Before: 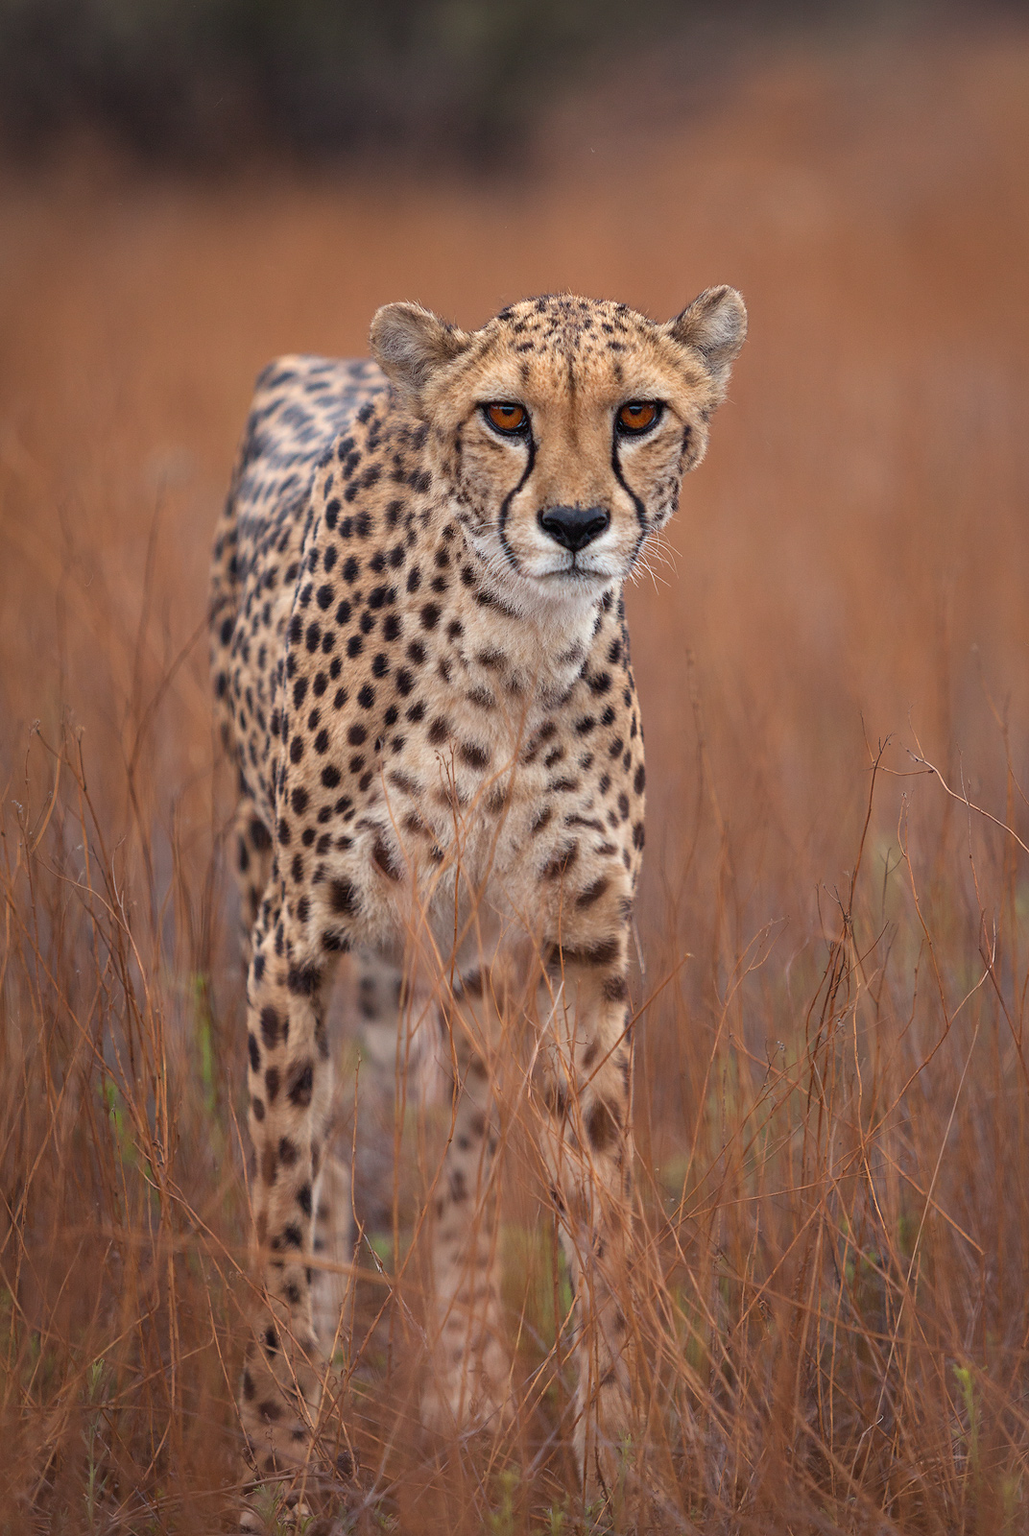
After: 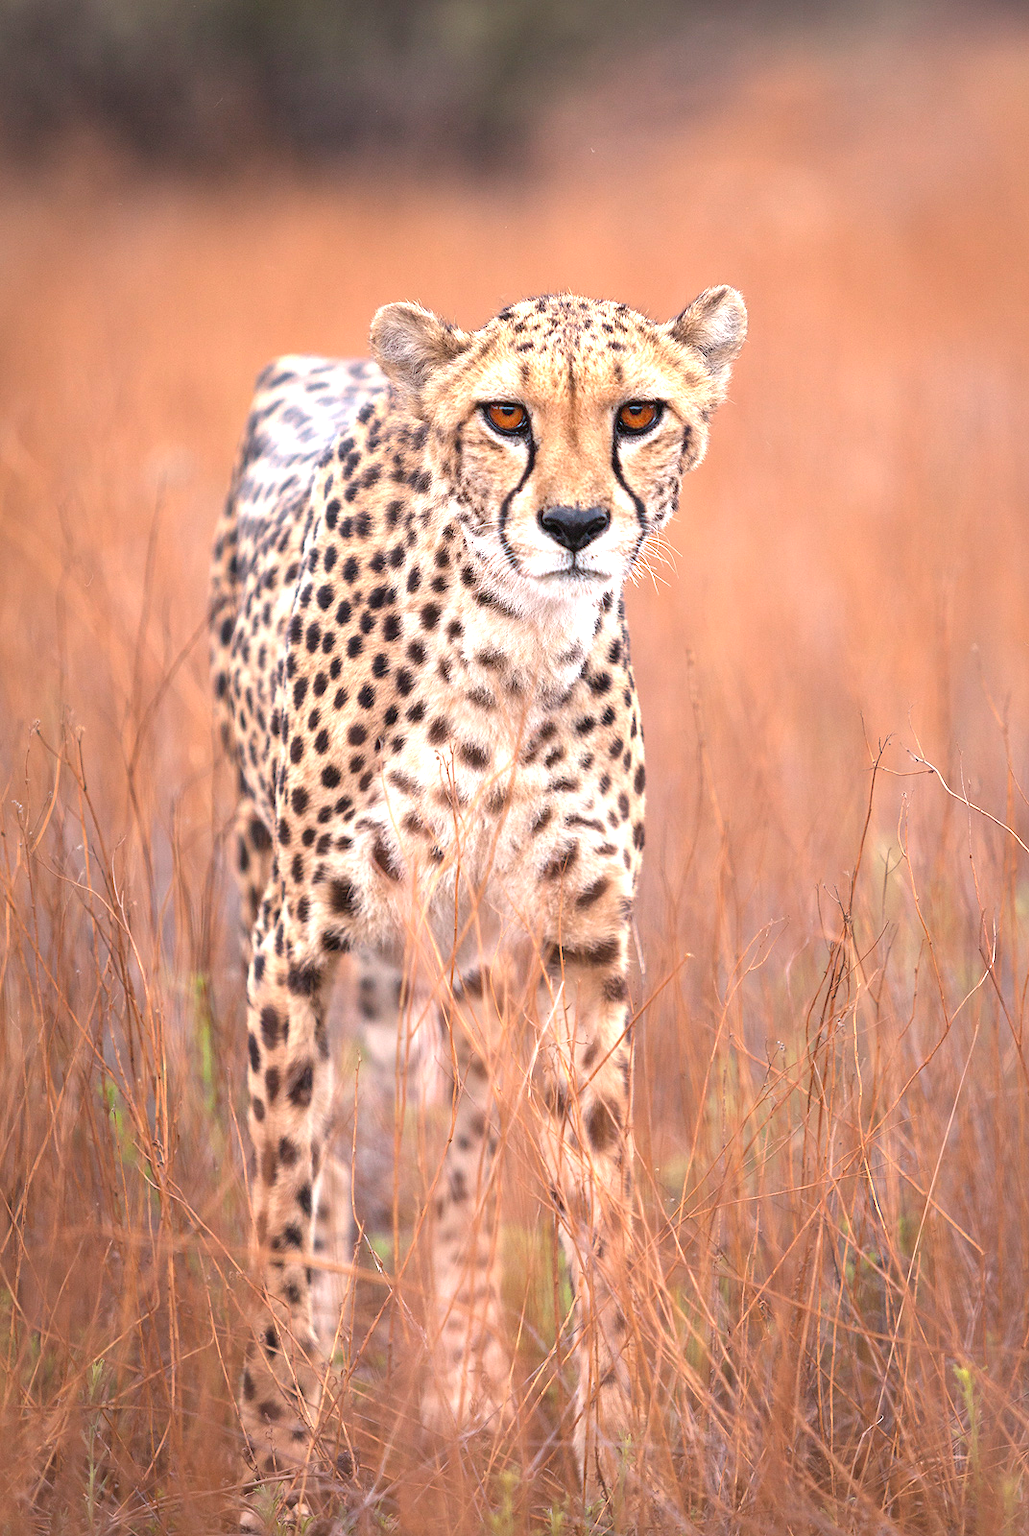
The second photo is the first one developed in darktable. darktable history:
color correction: highlights a* 3.12, highlights b* -1.55, shadows a* -0.101, shadows b* 2.52, saturation 0.98
exposure: black level correction 0, exposure 1 EV, compensate exposure bias true, compensate highlight preservation false
tone equalizer: on, module defaults
